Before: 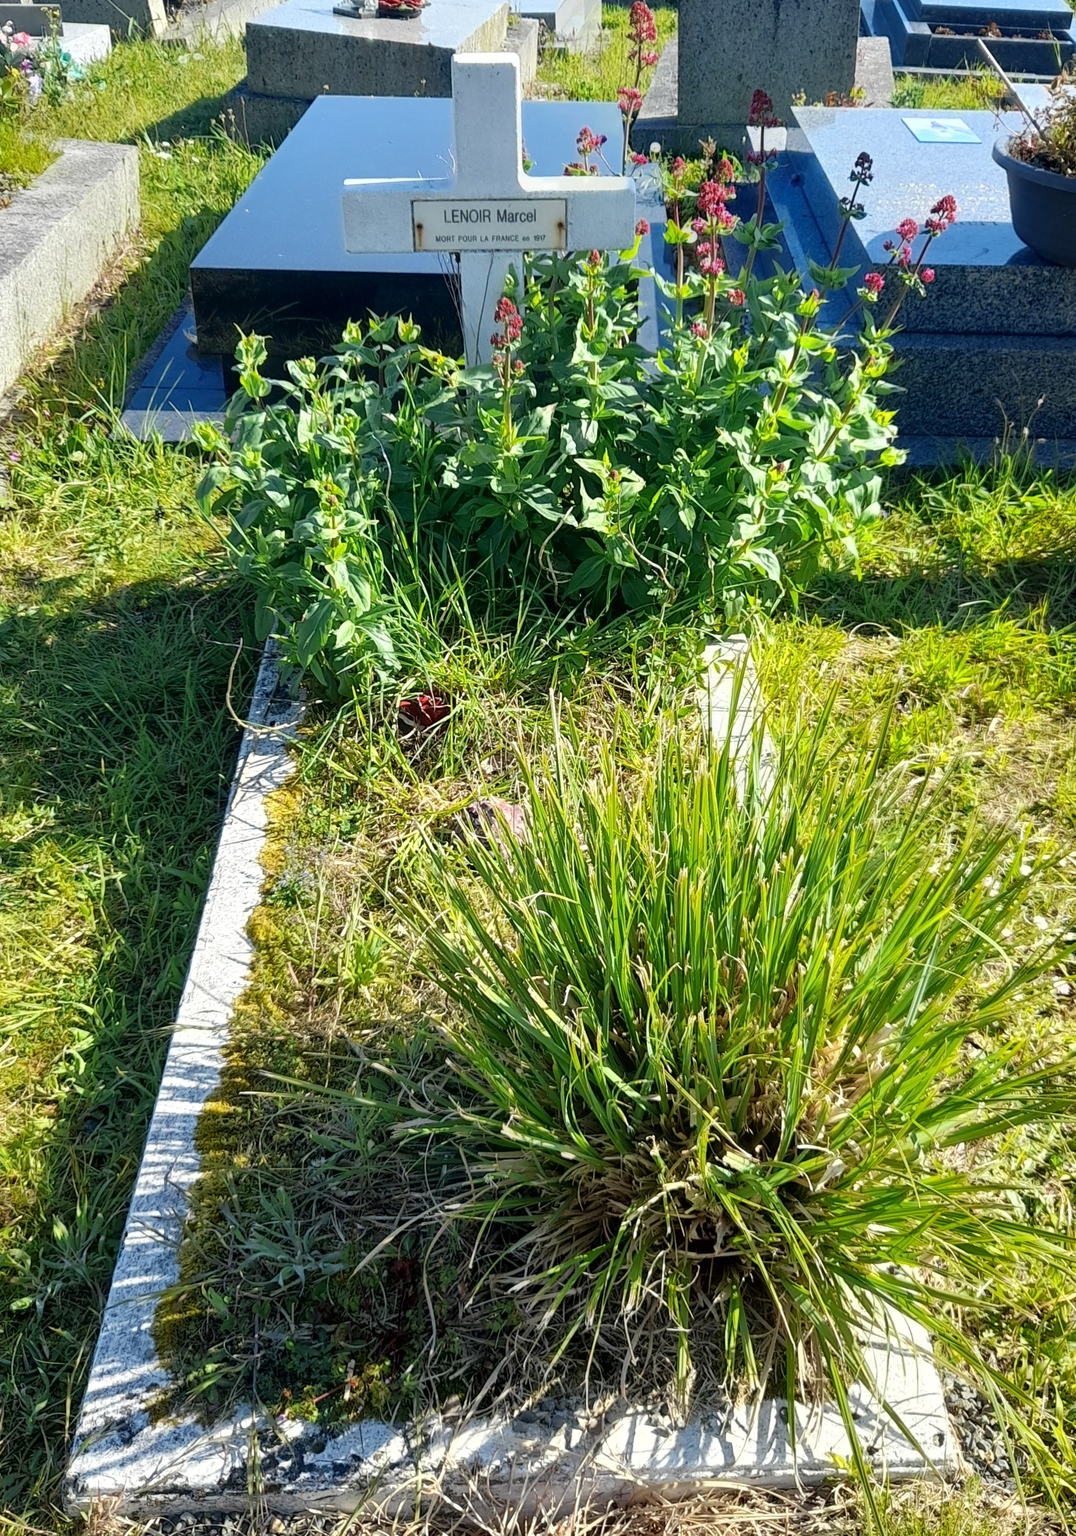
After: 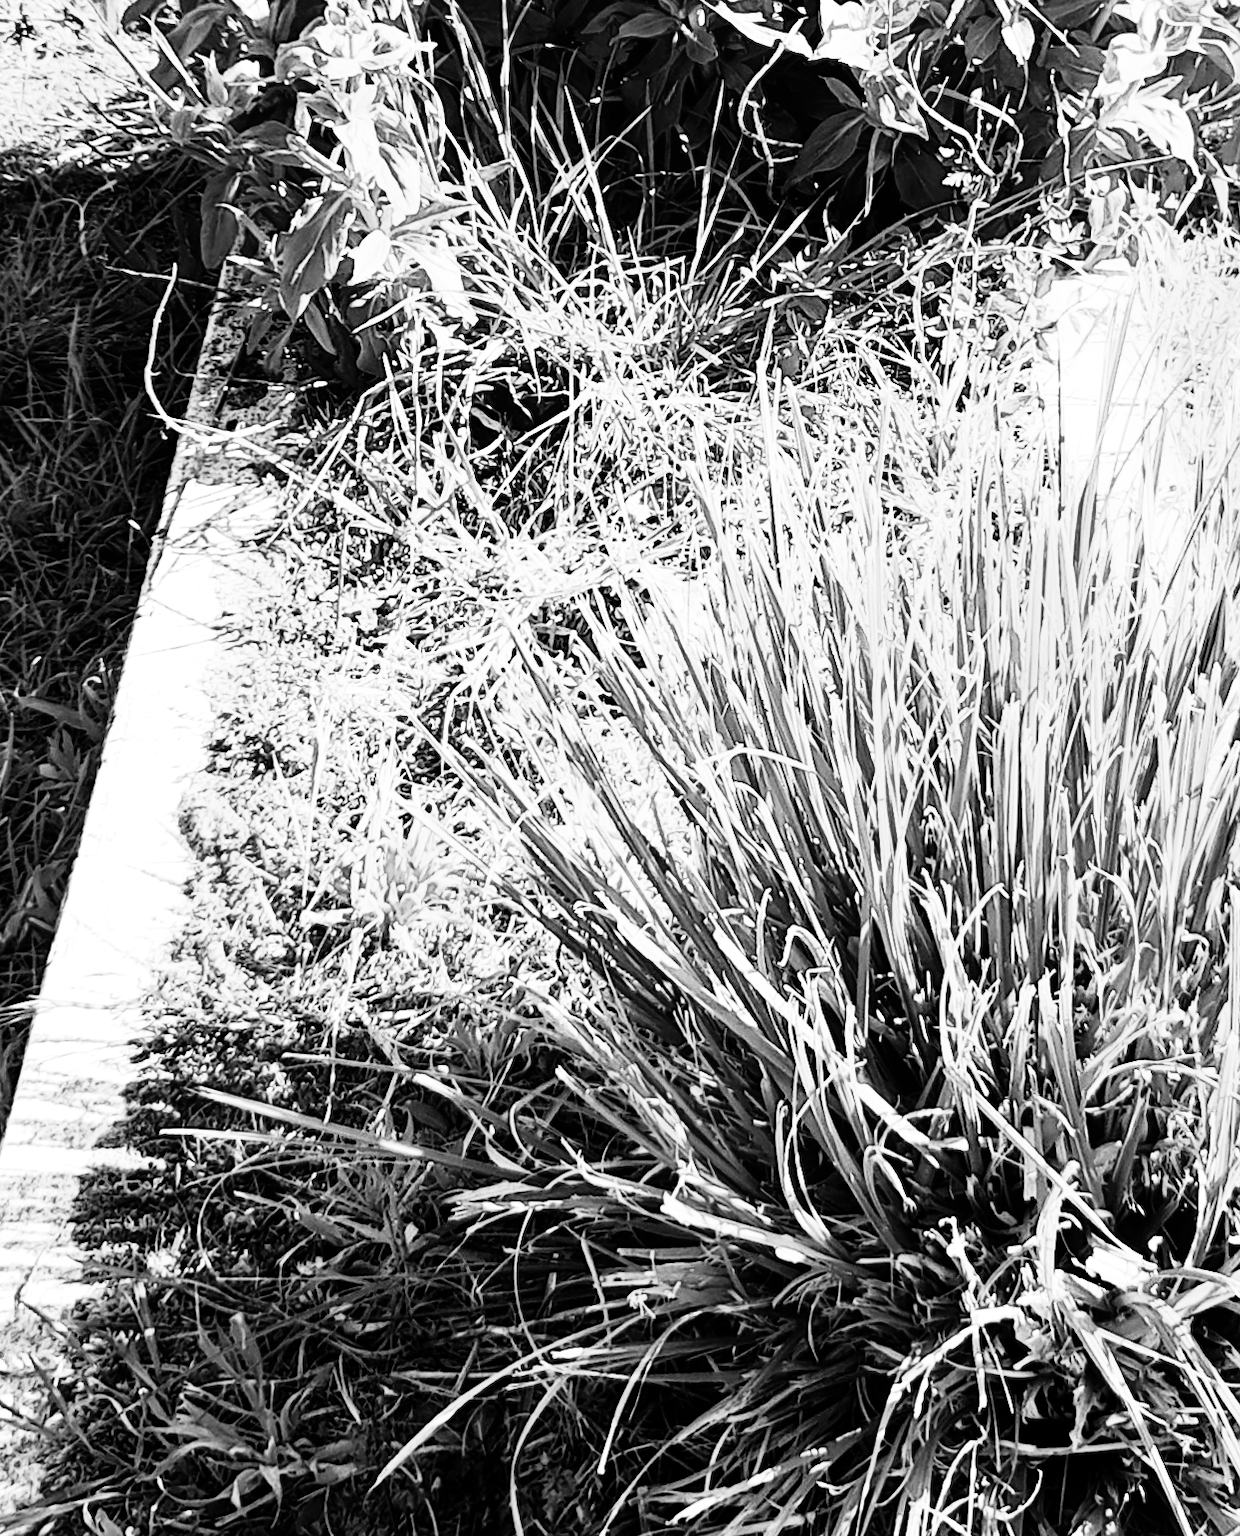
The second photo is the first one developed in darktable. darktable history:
tone equalizer: -8 EV -0.417 EV, -7 EV -0.389 EV, -6 EV -0.333 EV, -5 EV -0.222 EV, -3 EV 0.222 EV, -2 EV 0.333 EV, -1 EV 0.389 EV, +0 EV 0.417 EV, edges refinement/feathering 500, mask exposure compensation -1.25 EV, preserve details no
monochrome: on, module defaults
crop: left 13.312%, top 31.28%, right 24.627%, bottom 15.582%
rgb curve: curves: ch0 [(0, 0) (0.21, 0.15) (0.24, 0.21) (0.5, 0.75) (0.75, 0.96) (0.89, 0.99) (1, 1)]; ch1 [(0, 0.02) (0.21, 0.13) (0.25, 0.2) (0.5, 0.67) (0.75, 0.9) (0.89, 0.97) (1, 1)]; ch2 [(0, 0.02) (0.21, 0.13) (0.25, 0.2) (0.5, 0.67) (0.75, 0.9) (0.89, 0.97) (1, 1)], compensate middle gray true
rotate and perspective: rotation 0.226°, lens shift (vertical) -0.042, crop left 0.023, crop right 0.982, crop top 0.006, crop bottom 0.994
